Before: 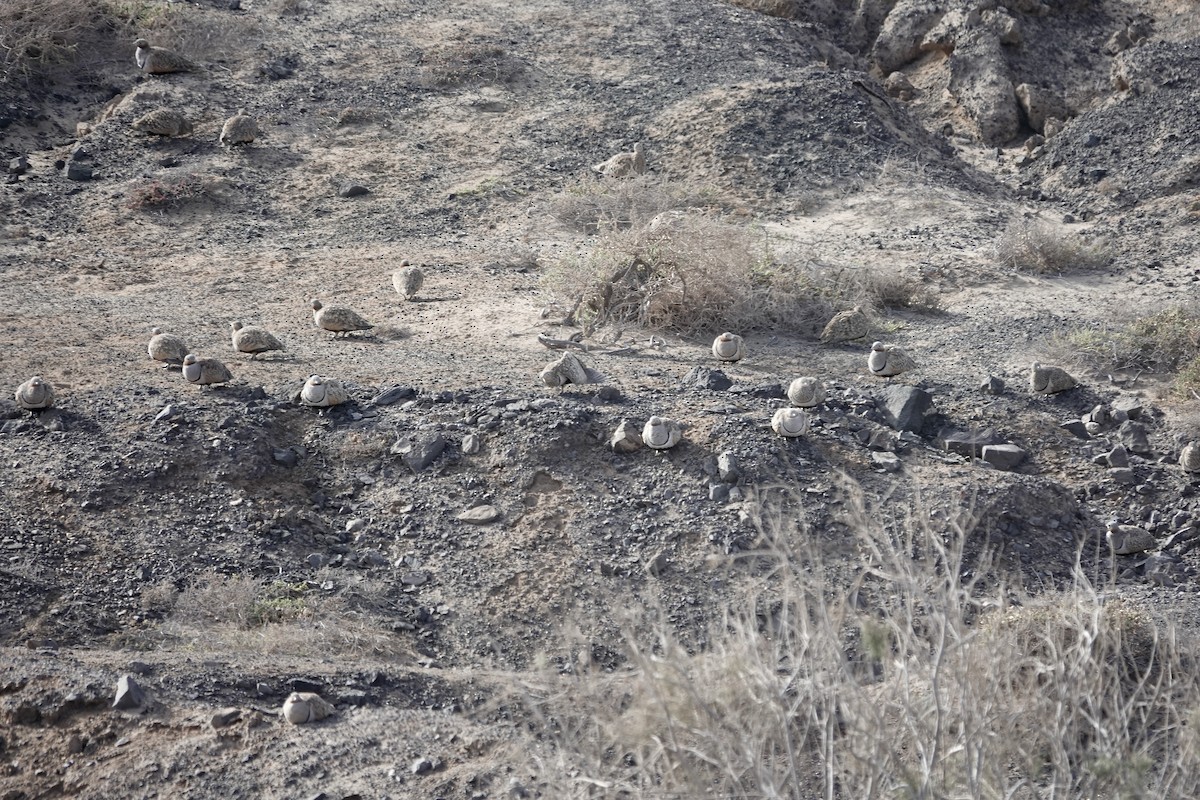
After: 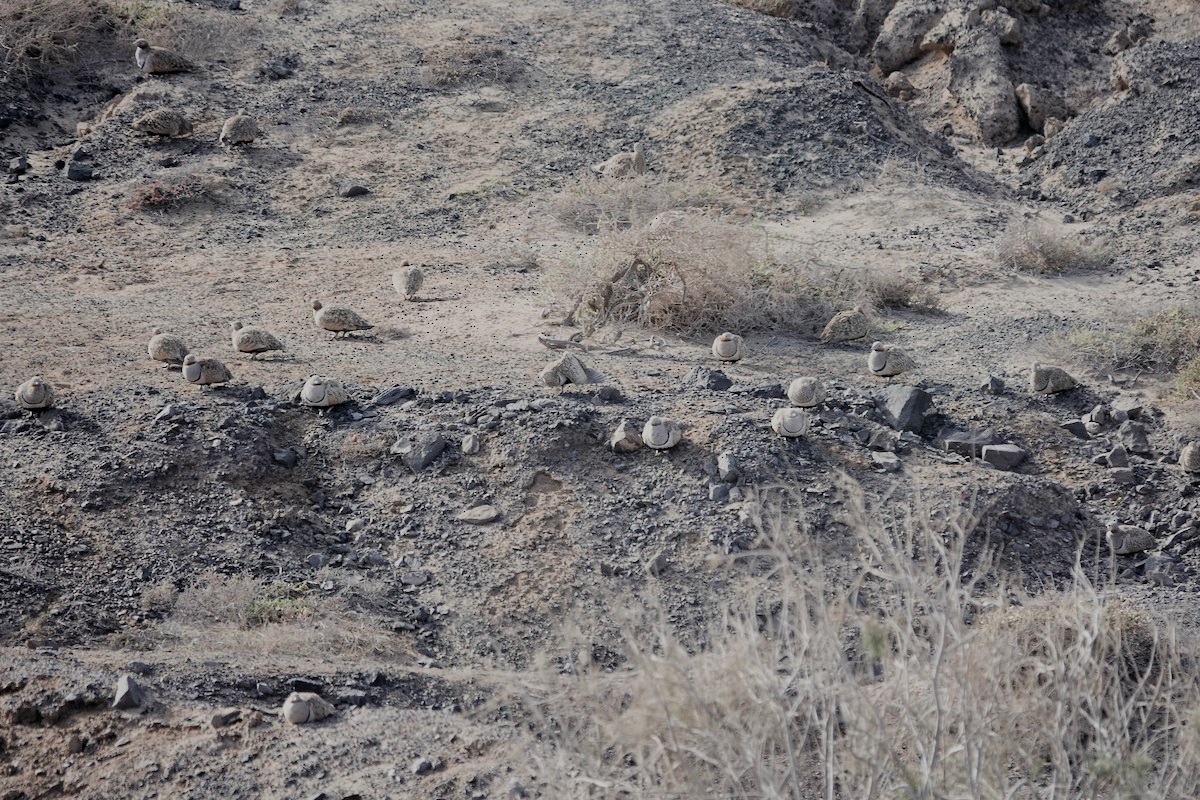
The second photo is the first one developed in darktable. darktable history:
filmic rgb: middle gray luminance 29.95%, black relative exposure -9.02 EV, white relative exposure 7 EV, threshold 2.94 EV, target black luminance 0%, hardness 2.95, latitude 1.19%, contrast 0.963, highlights saturation mix 4.09%, shadows ↔ highlights balance 11.75%, enable highlight reconstruction true
